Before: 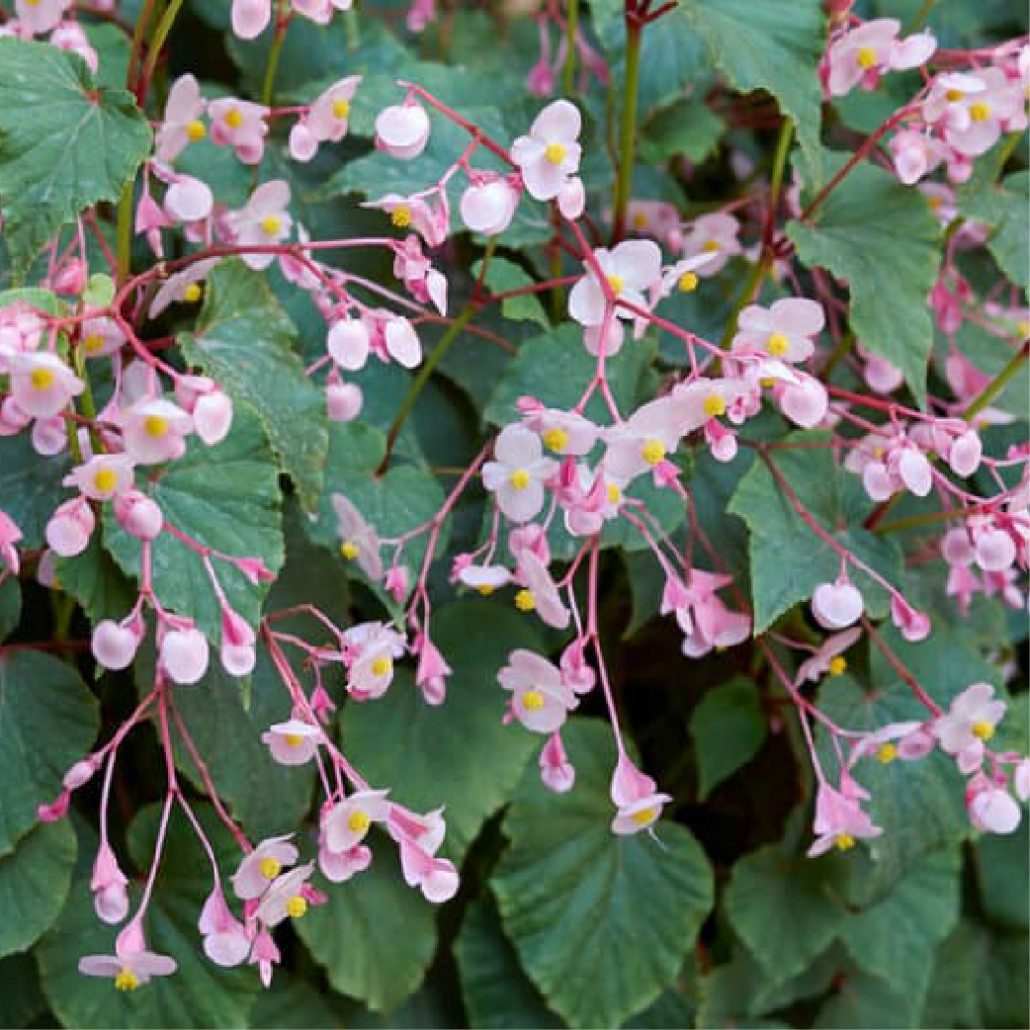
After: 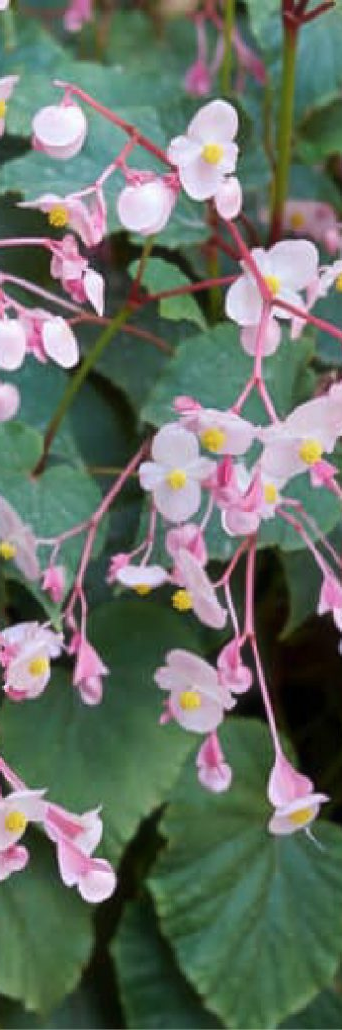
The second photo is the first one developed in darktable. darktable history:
haze removal: strength -0.09, adaptive false
crop: left 33.36%, right 33.36%
